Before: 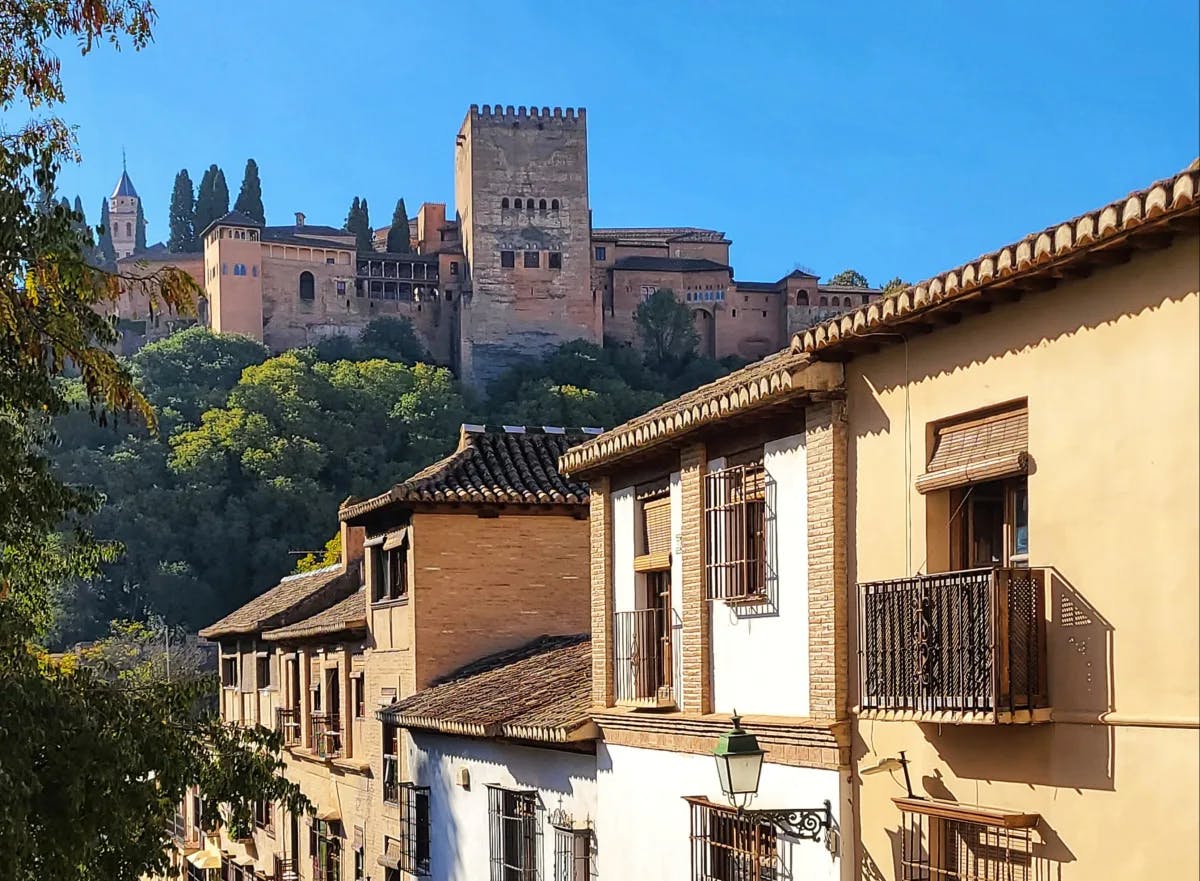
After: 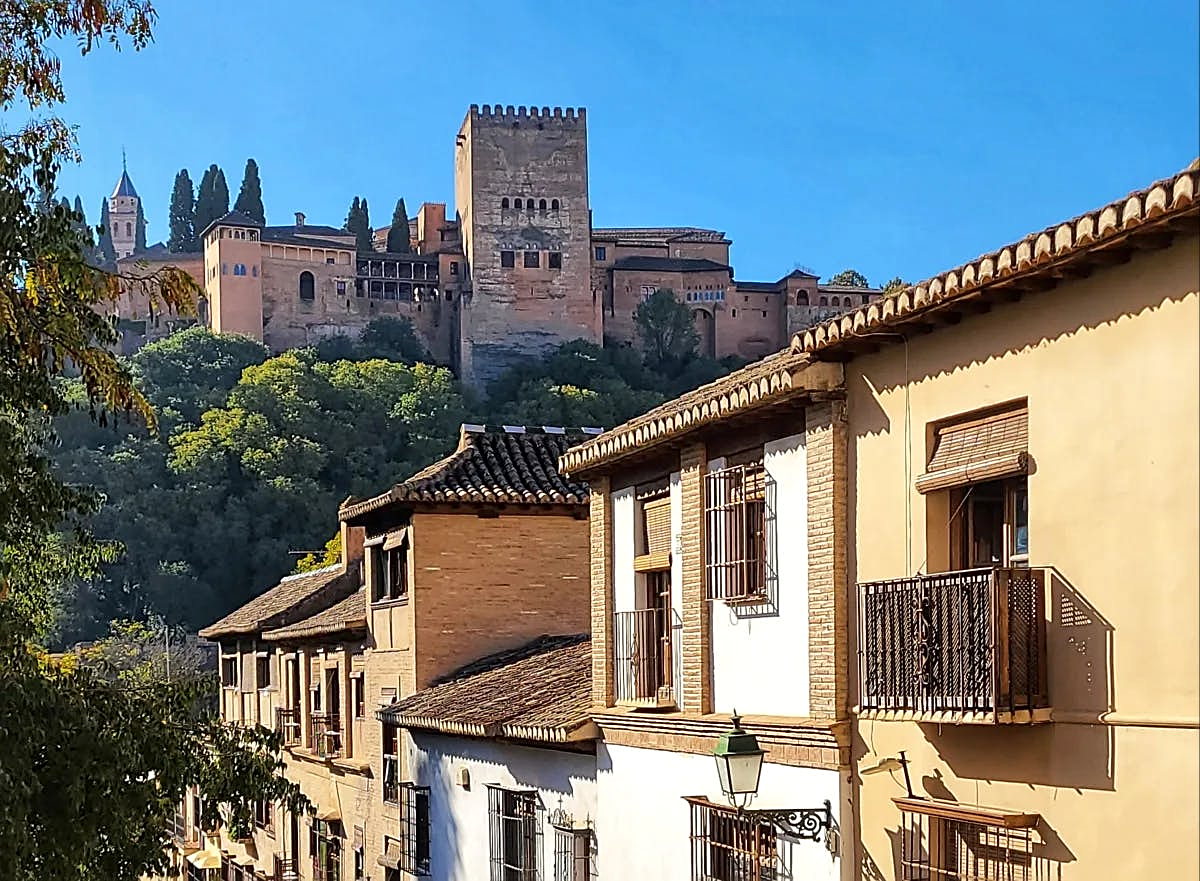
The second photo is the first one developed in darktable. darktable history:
sharpen: on, module defaults
local contrast: mode bilateral grid, contrast 19, coarseness 50, detail 119%, midtone range 0.2
